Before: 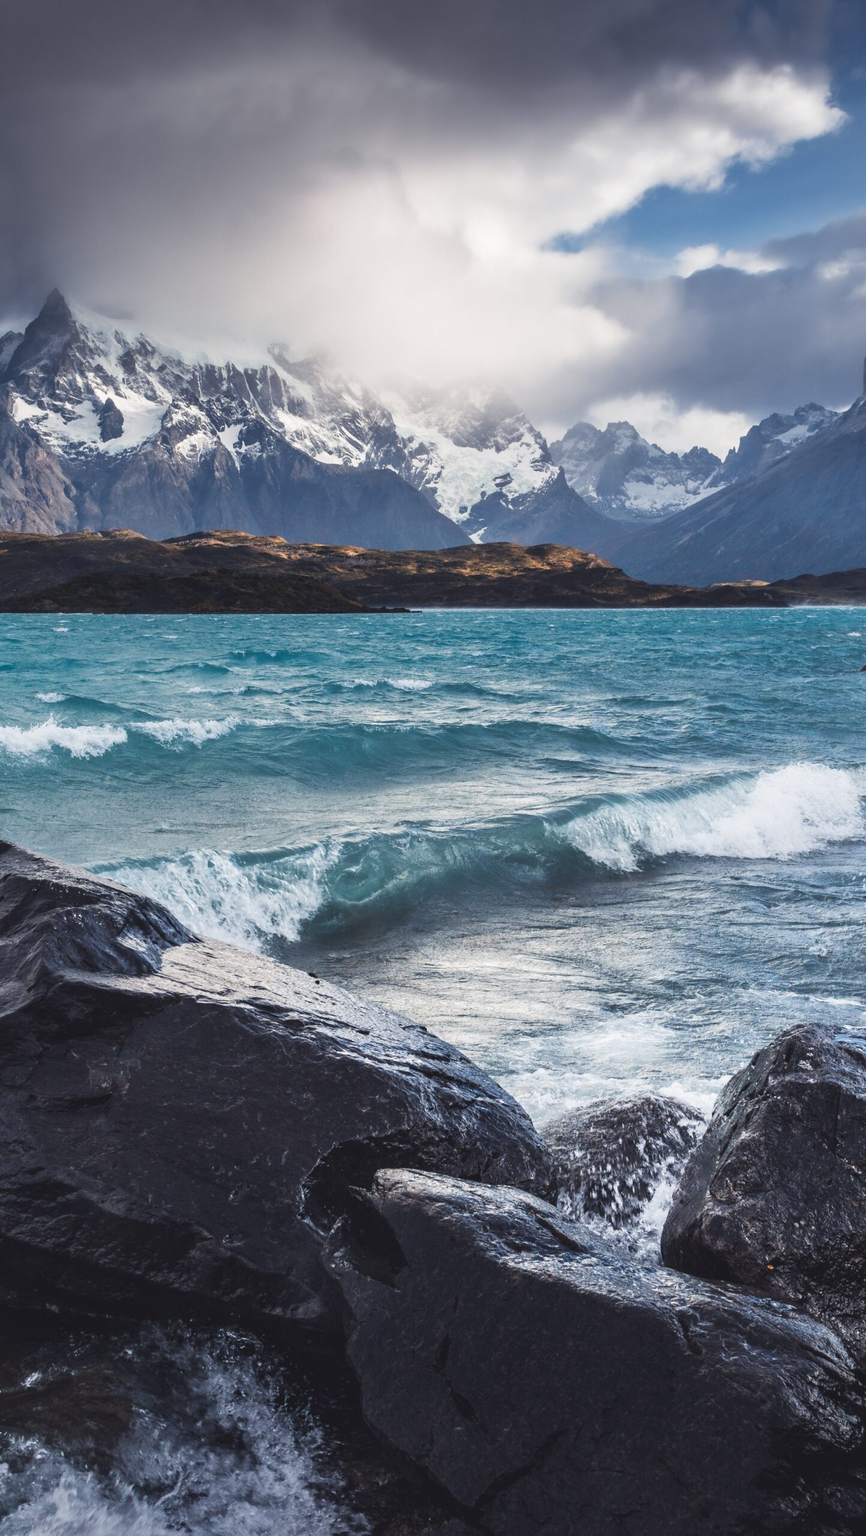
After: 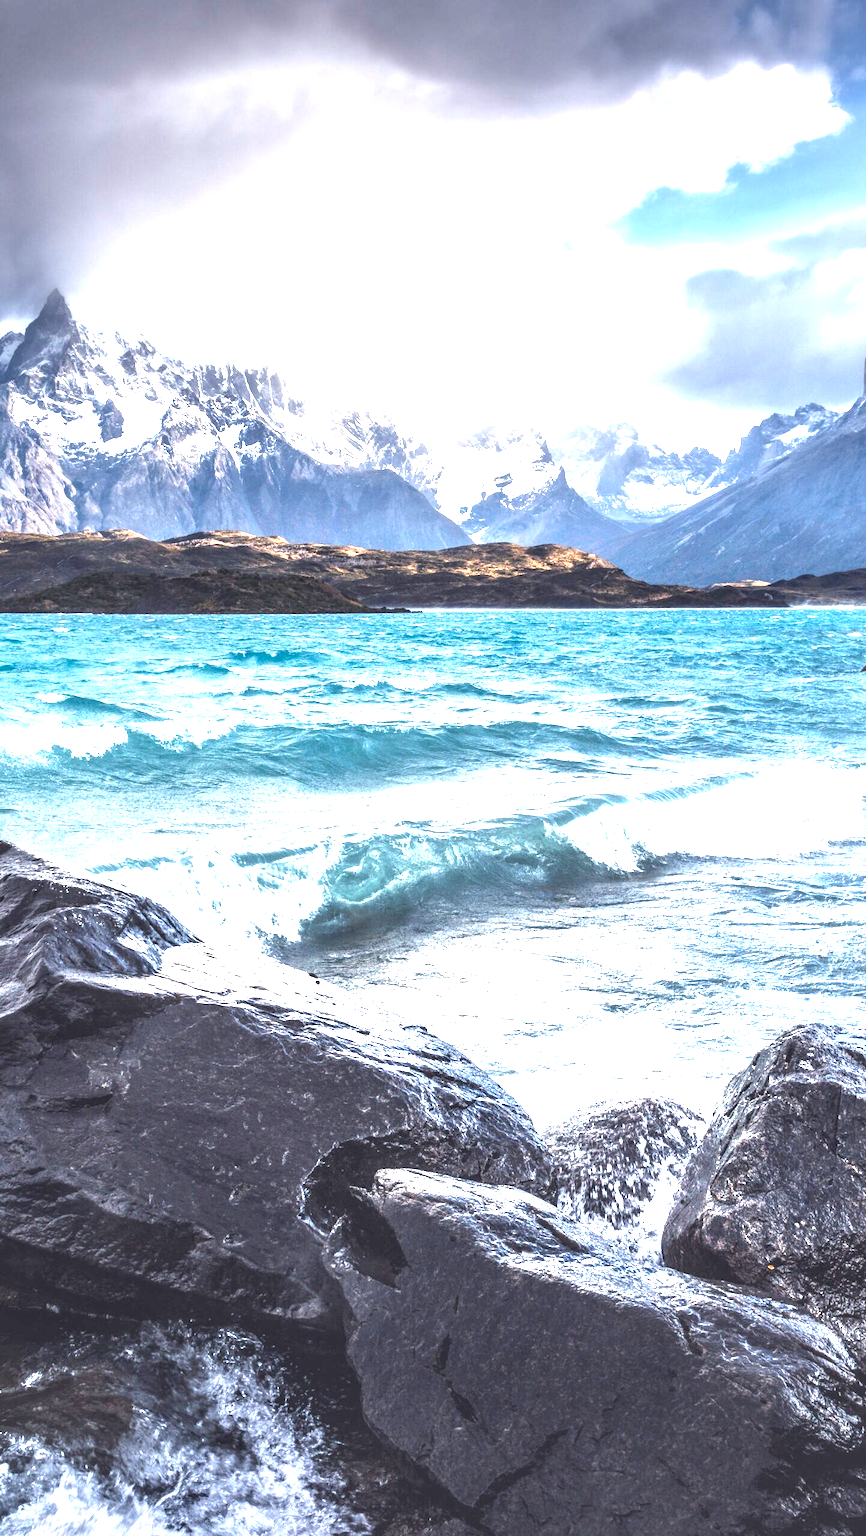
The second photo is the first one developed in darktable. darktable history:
exposure: black level correction 0.001, exposure 1.821 EV, compensate highlight preservation false
local contrast: highlights 27%, detail 150%
